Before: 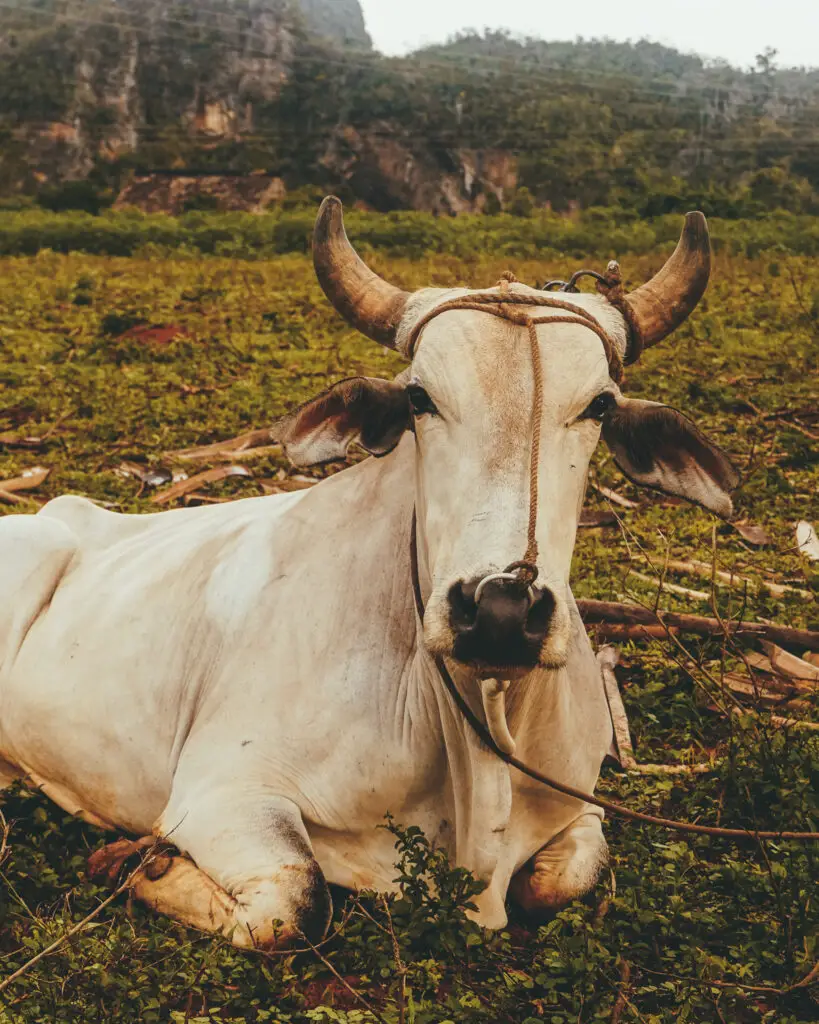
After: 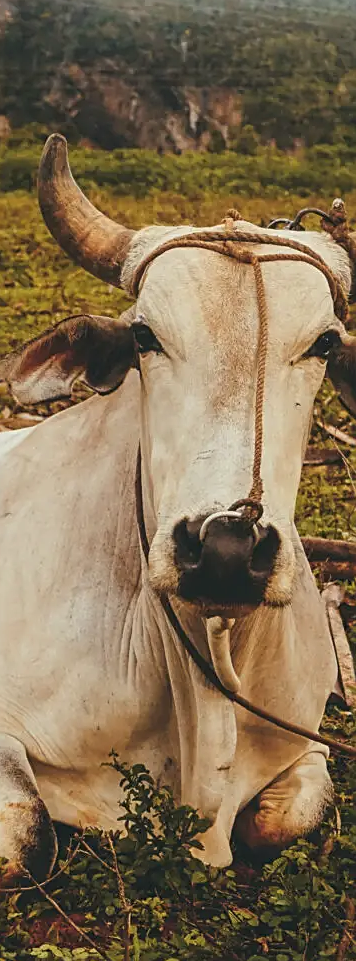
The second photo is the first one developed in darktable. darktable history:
crop: left 33.636%, top 6.085%, right 22.803%
sharpen: amount 0.499
